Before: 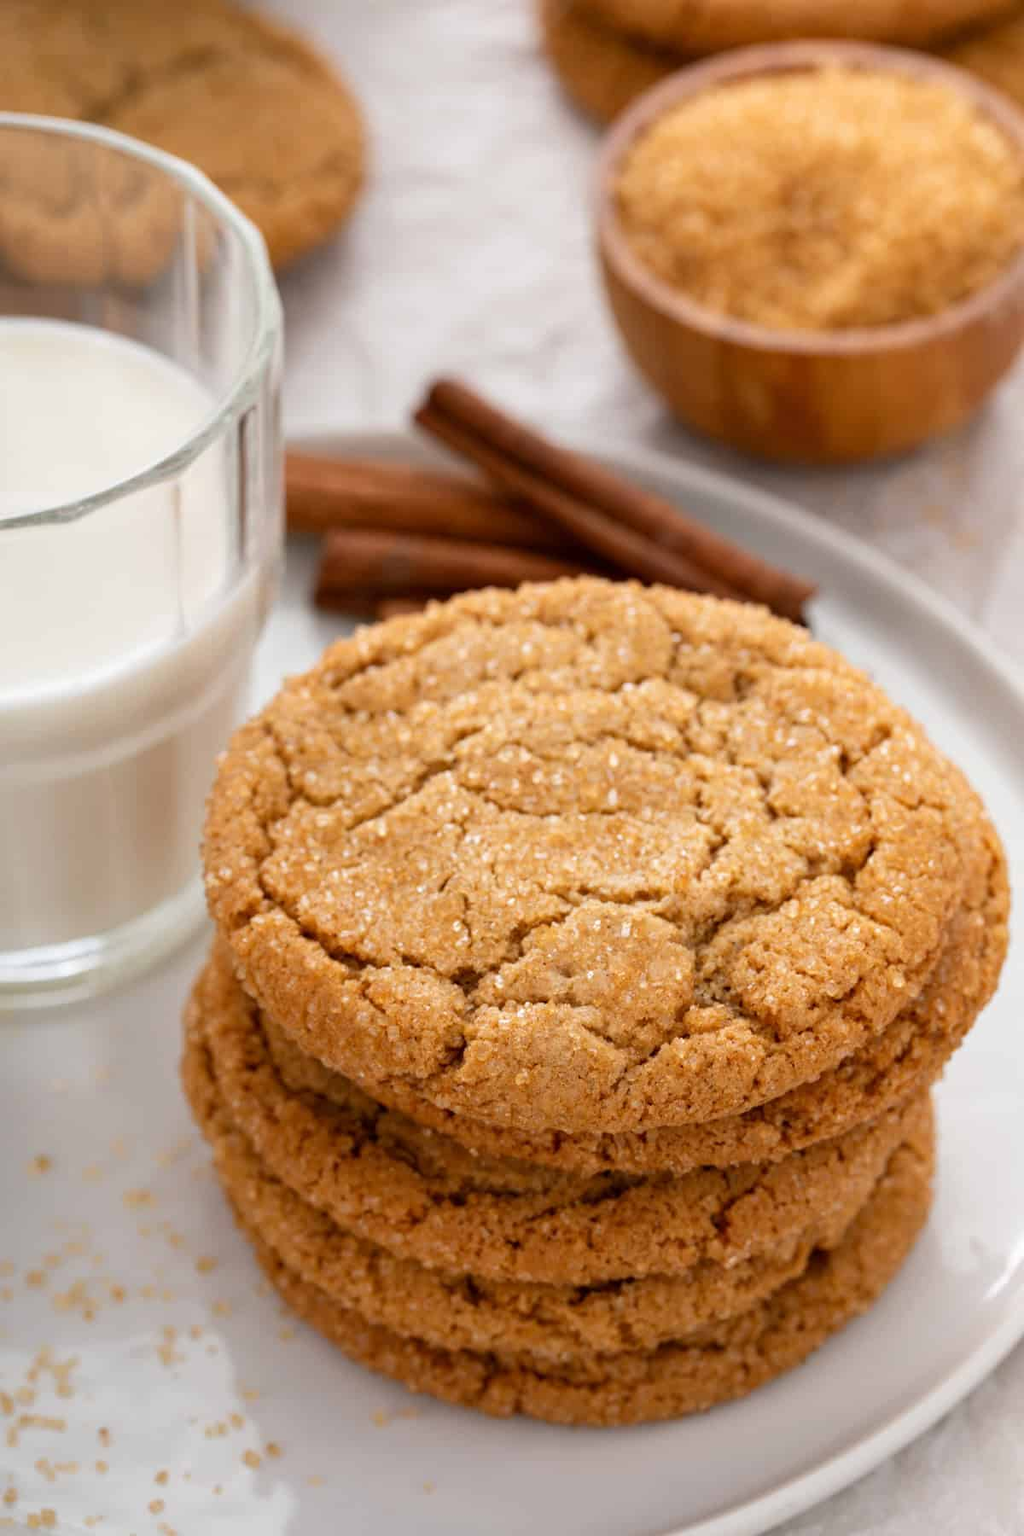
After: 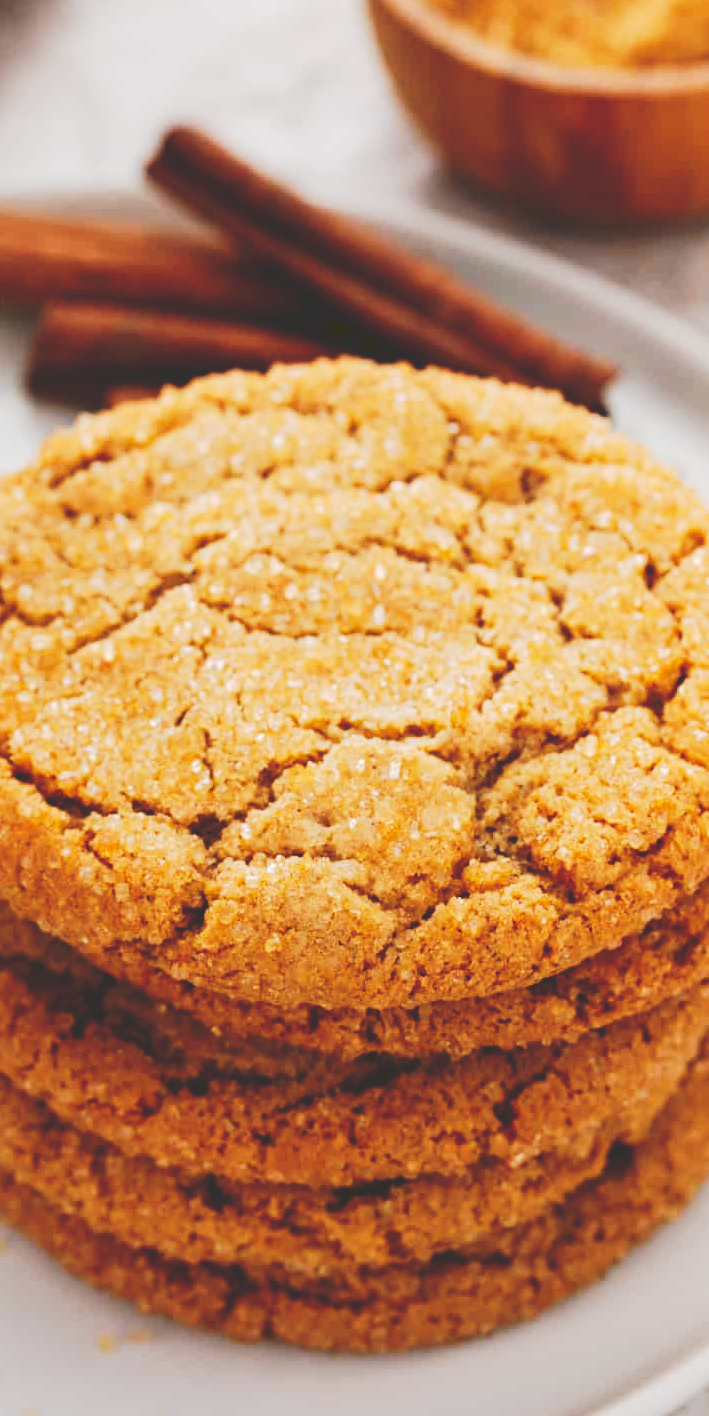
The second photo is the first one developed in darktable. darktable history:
tone curve: curves: ch0 [(0, 0) (0.003, 0.19) (0.011, 0.192) (0.025, 0.192) (0.044, 0.194) (0.069, 0.196) (0.1, 0.197) (0.136, 0.198) (0.177, 0.216) (0.224, 0.236) (0.277, 0.269) (0.335, 0.331) (0.399, 0.418) (0.468, 0.515) (0.543, 0.621) (0.623, 0.725) (0.709, 0.804) (0.801, 0.859) (0.898, 0.913) (1, 1)], preserve colors none
crop and rotate: left 28.256%, top 17.734%, right 12.656%, bottom 3.573%
